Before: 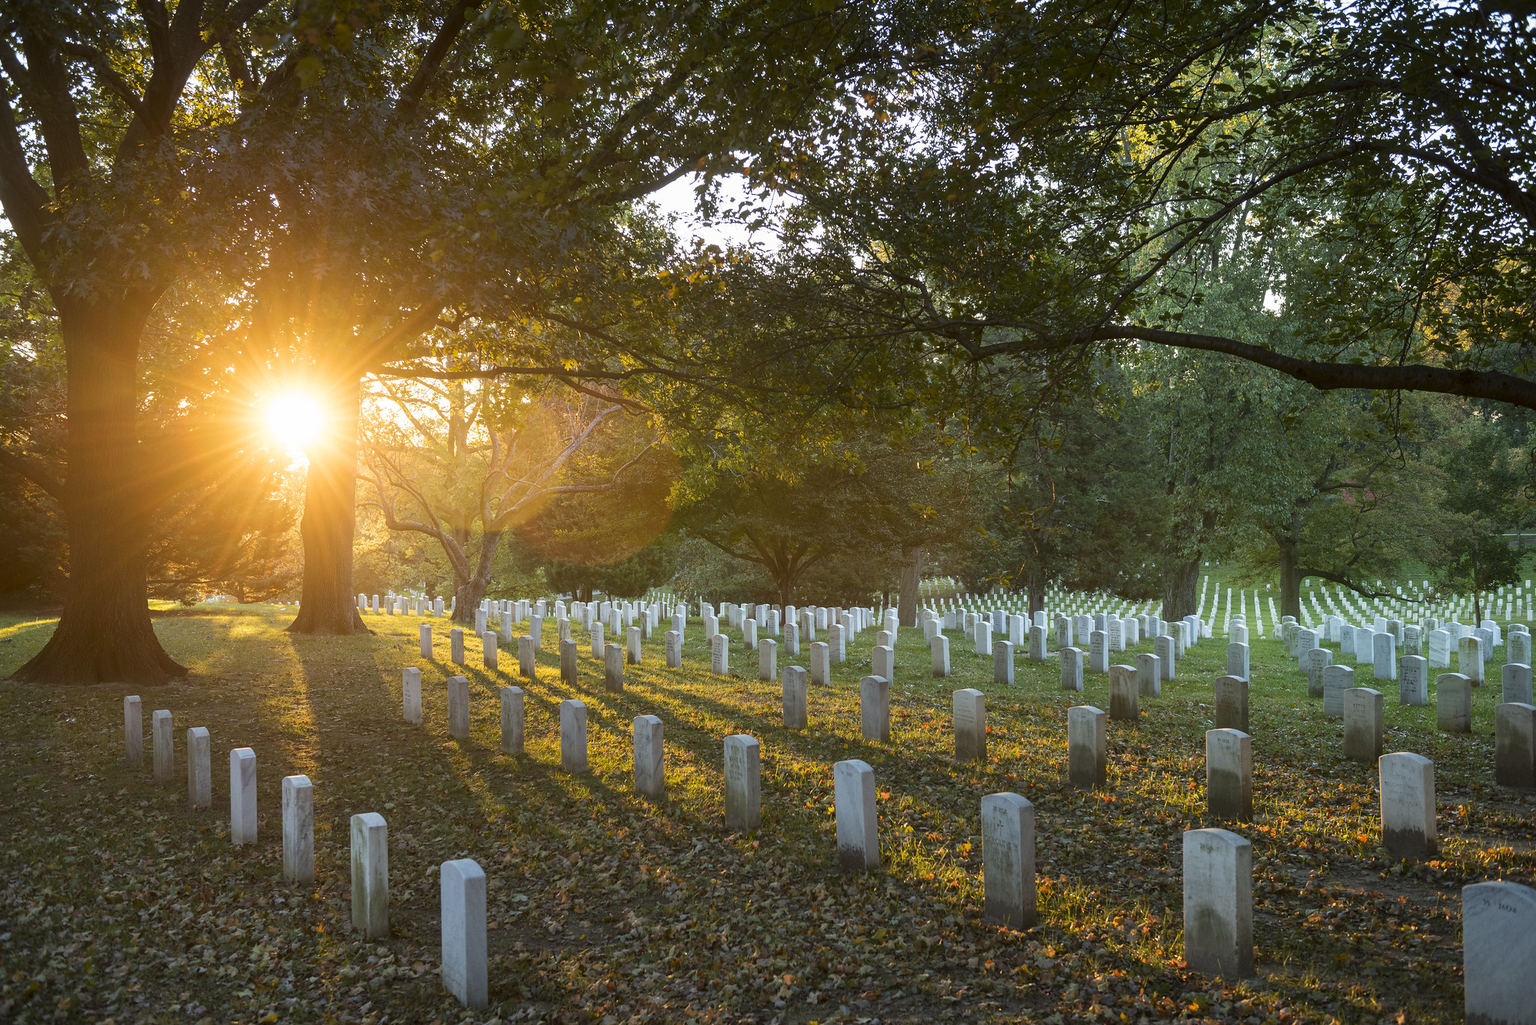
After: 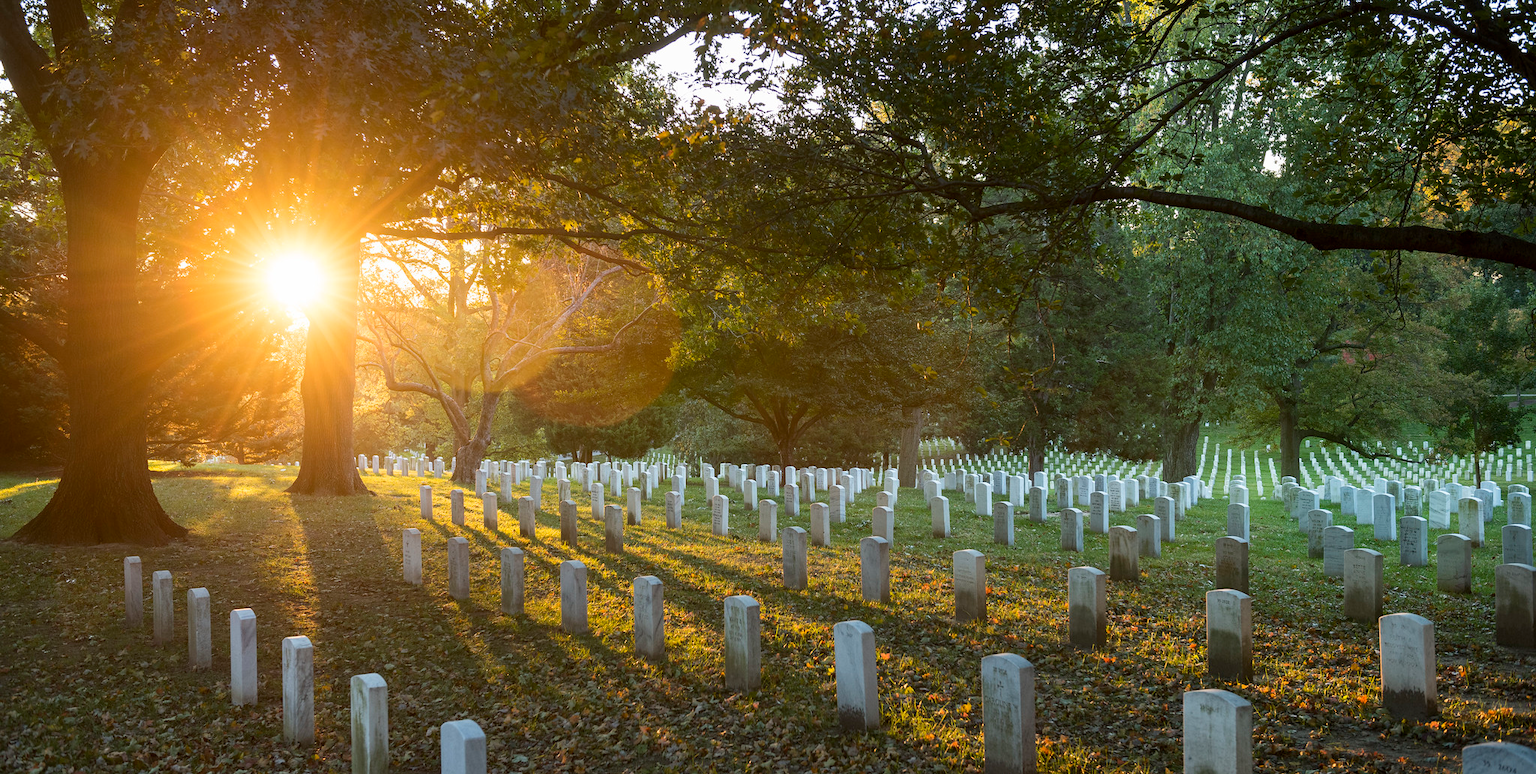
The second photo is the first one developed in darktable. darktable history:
crop: top 13.62%, bottom 10.868%
exposure: black level correction 0.002, compensate highlight preservation false
contrast brightness saturation: contrast 0.074
